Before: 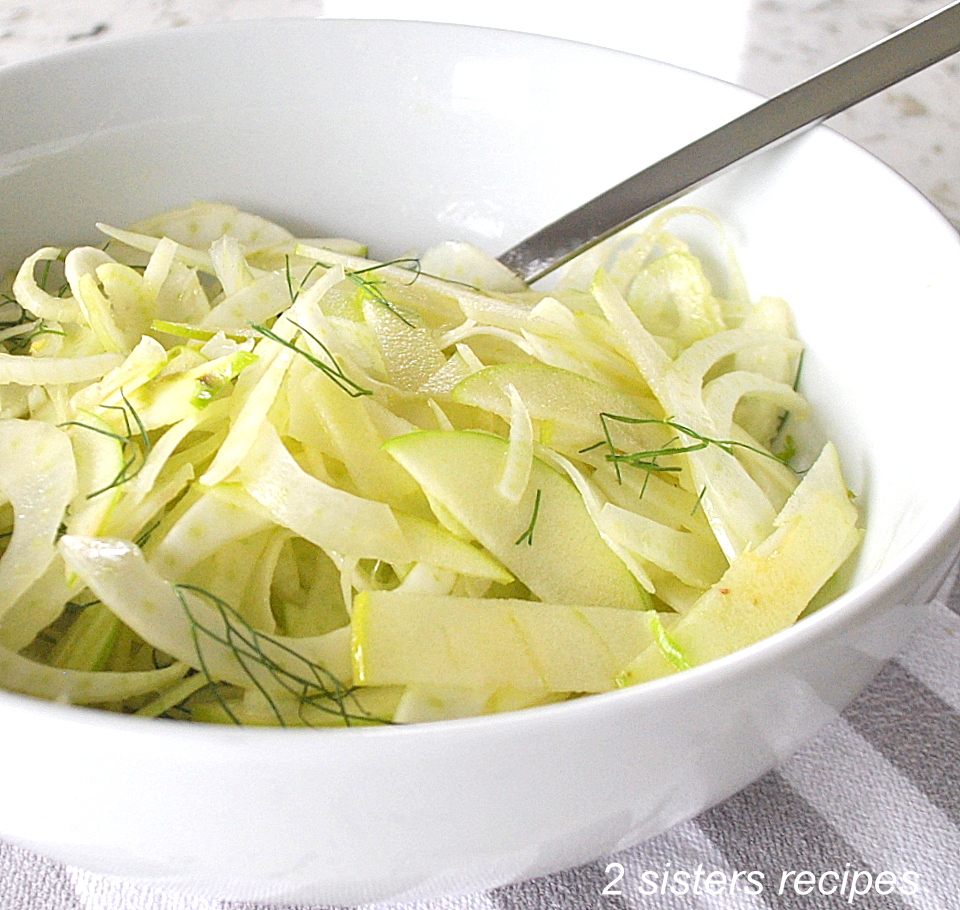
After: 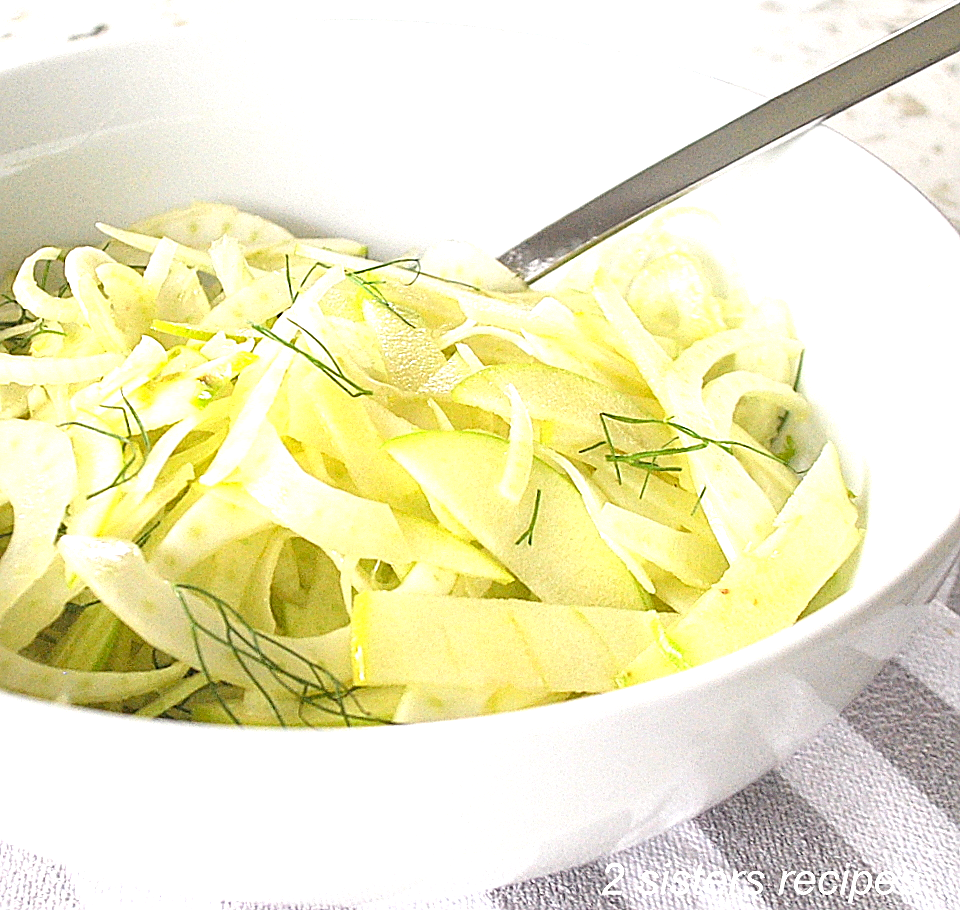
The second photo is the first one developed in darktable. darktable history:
exposure: exposure 0.6 EV, compensate highlight preservation false
color correction: highlights b* 3
sharpen: on, module defaults
